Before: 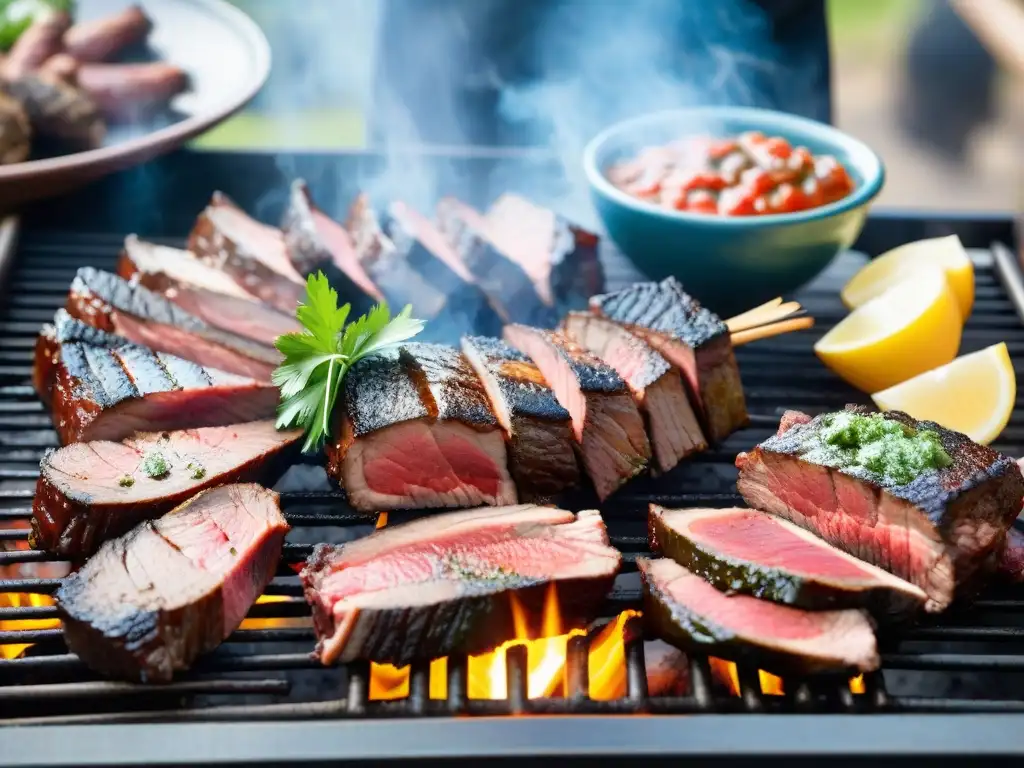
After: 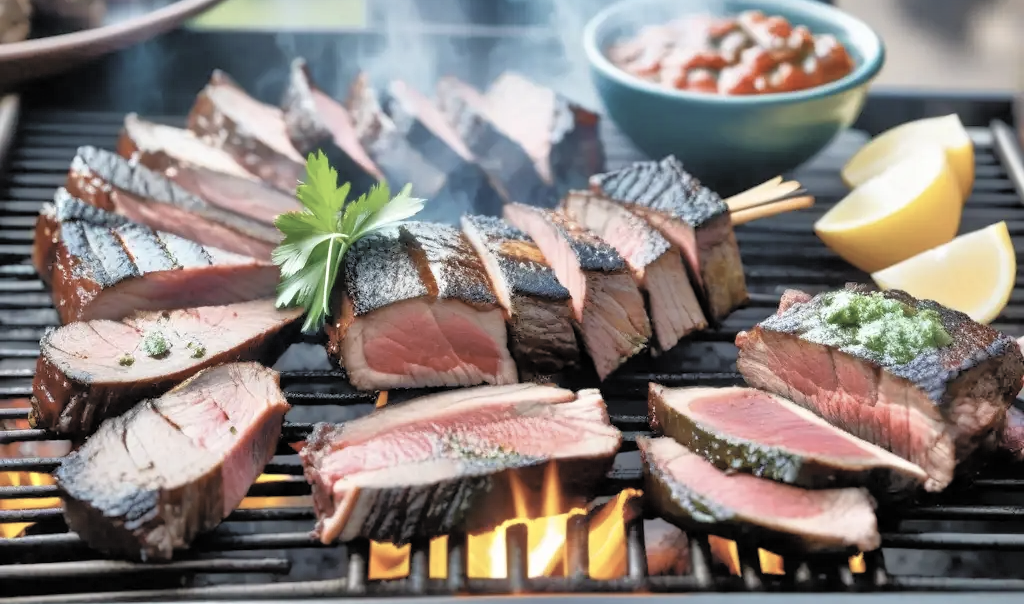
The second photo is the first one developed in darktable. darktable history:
crop and rotate: top 15.774%, bottom 5.506%
contrast brightness saturation: contrast -0.26, saturation -0.43
exposure: exposure 0.6 EV, compensate highlight preservation false
shadows and highlights: low approximation 0.01, soften with gaussian
levels: mode automatic, black 0.023%, white 99.97%, levels [0.062, 0.494, 0.925]
tone equalizer: -7 EV 0.15 EV, -6 EV 0.6 EV, -5 EV 1.15 EV, -4 EV 1.33 EV, -3 EV 1.15 EV, -2 EV 0.6 EV, -1 EV 0.15 EV, mask exposure compensation -0.5 EV
